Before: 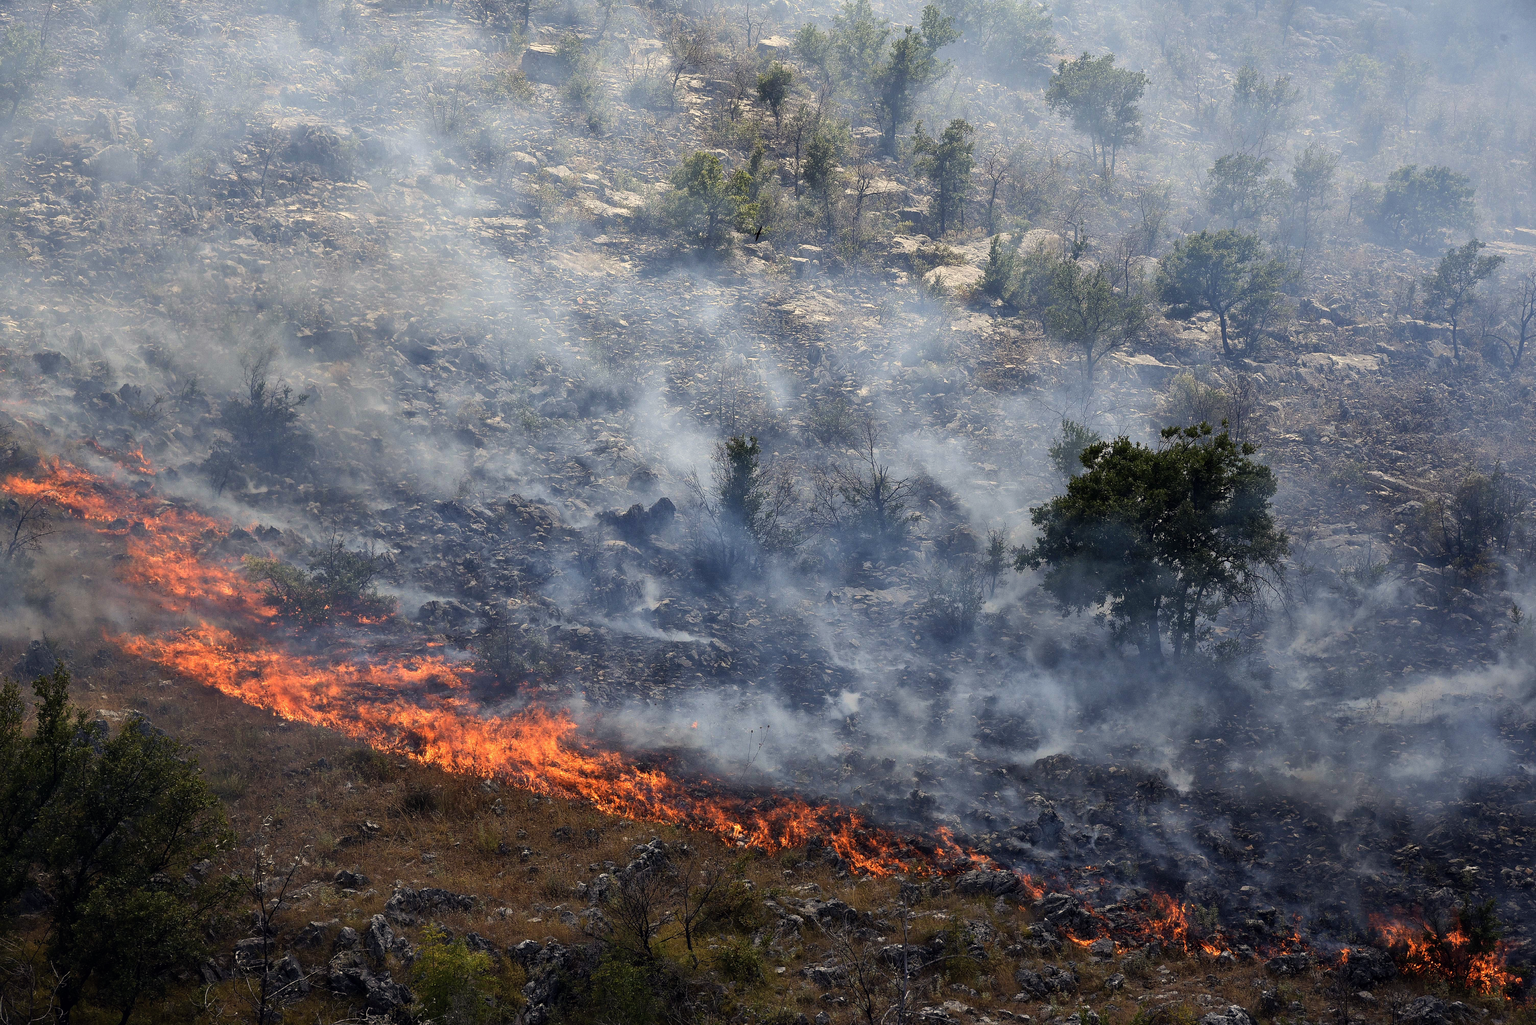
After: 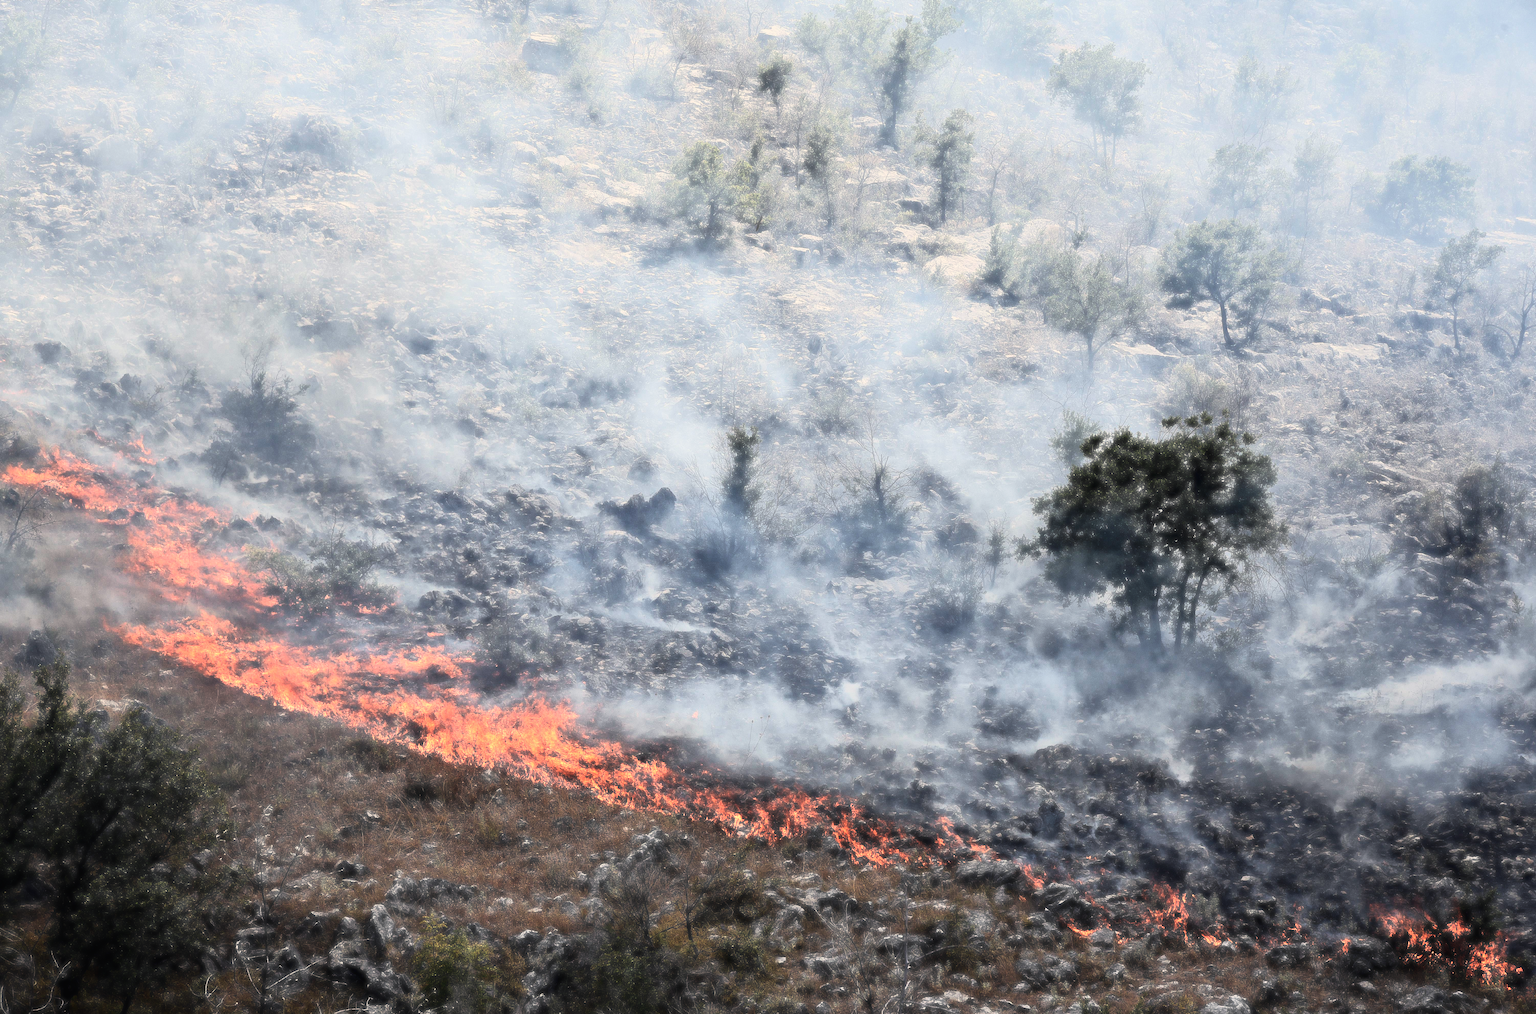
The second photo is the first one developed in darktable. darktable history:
haze removal: strength -0.9, distance 0.225, compatibility mode true, adaptive false
crop: top 1.049%, right 0.001%
tone curve: curves: ch0 [(0, 0.013) (0.198, 0.175) (0.512, 0.582) (0.625, 0.754) (0.81, 0.934) (1, 1)], color space Lab, linked channels, preserve colors none
